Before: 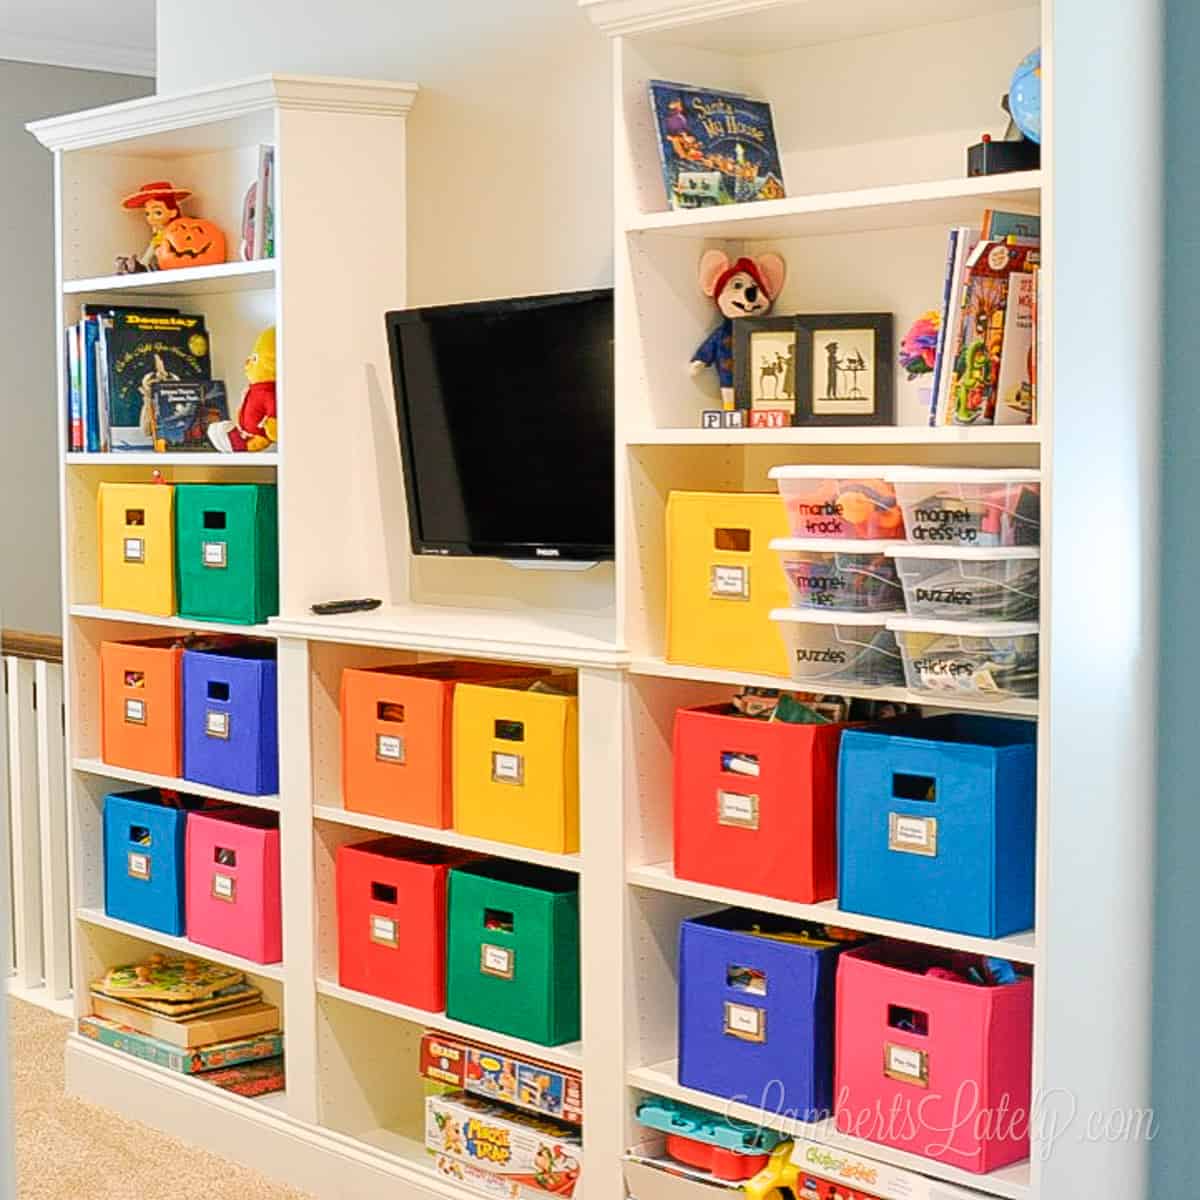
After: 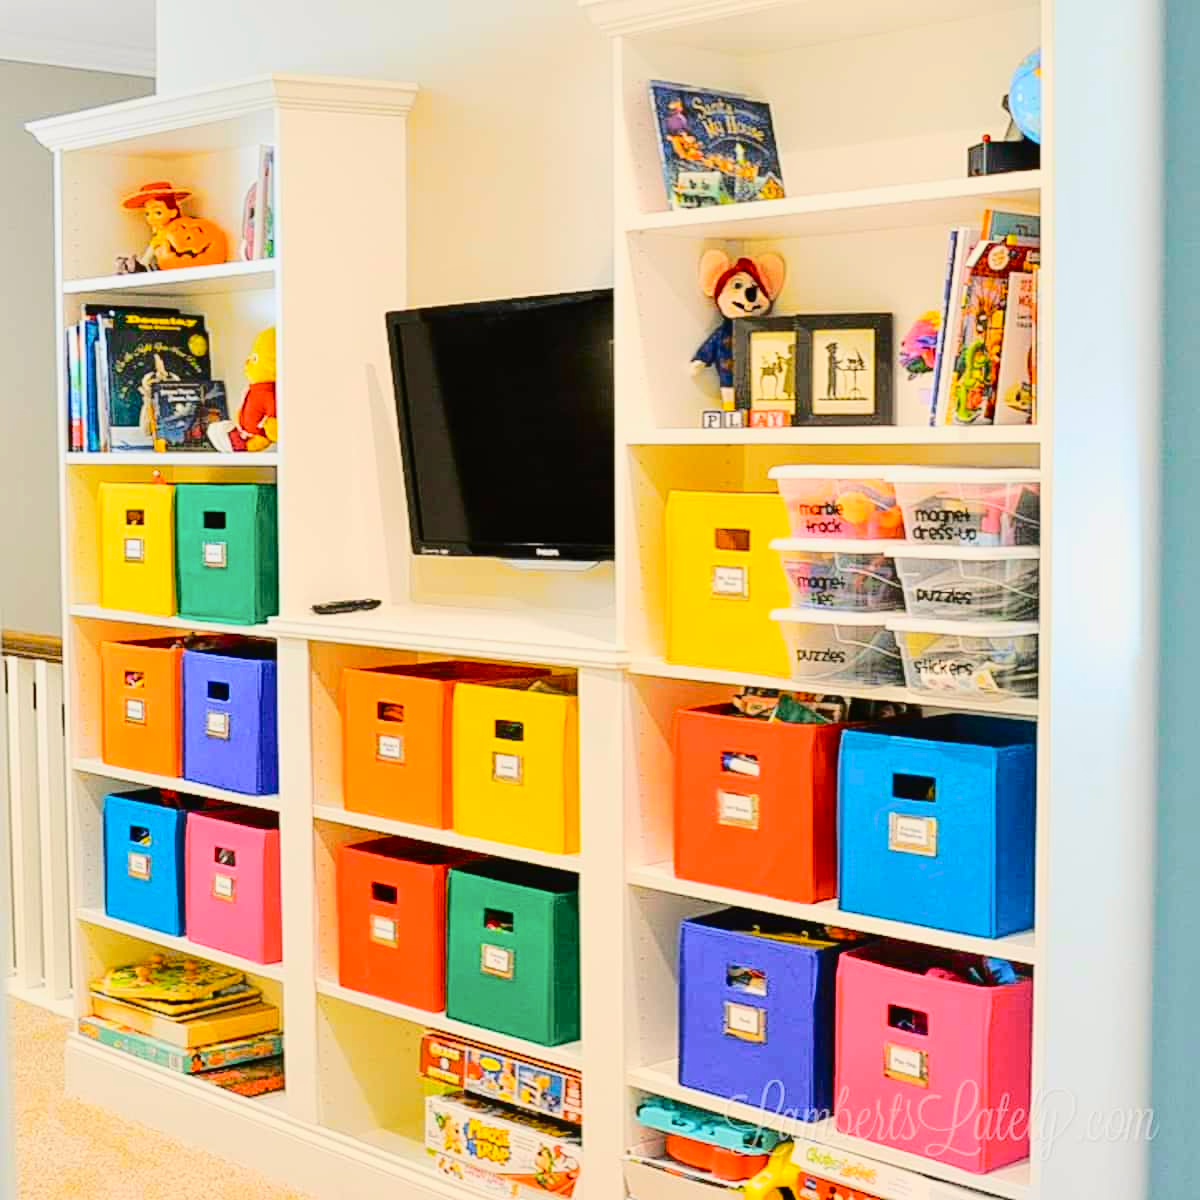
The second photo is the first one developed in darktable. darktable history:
tone equalizer: mask exposure compensation -0.494 EV
tone curve: curves: ch0 [(0, 0.011) (0.104, 0.085) (0.236, 0.234) (0.398, 0.507) (0.498, 0.621) (0.65, 0.757) (0.835, 0.883) (1, 0.961)]; ch1 [(0, 0) (0.353, 0.344) (0.43, 0.401) (0.479, 0.476) (0.502, 0.502) (0.54, 0.542) (0.602, 0.613) (0.638, 0.668) (0.693, 0.727) (1, 1)]; ch2 [(0, 0) (0.34, 0.314) (0.434, 0.43) (0.5, 0.506) (0.521, 0.54) (0.54, 0.56) (0.595, 0.613) (0.644, 0.729) (1, 1)], color space Lab, independent channels, preserve colors none
